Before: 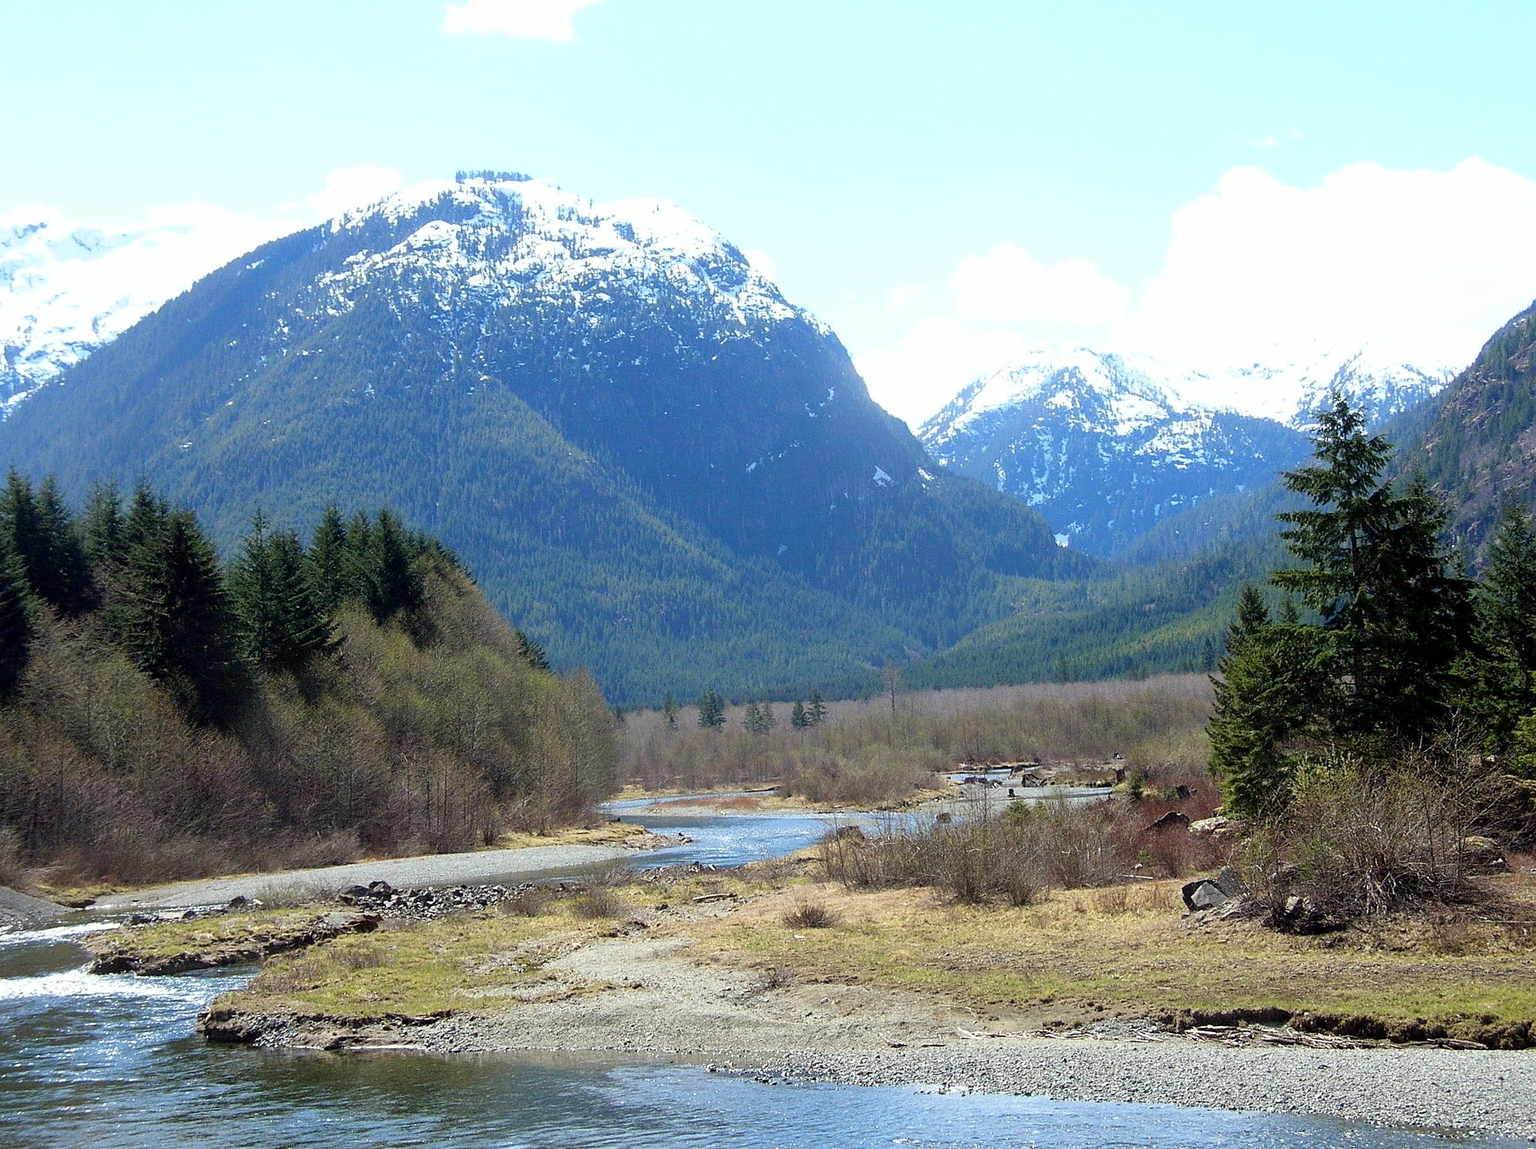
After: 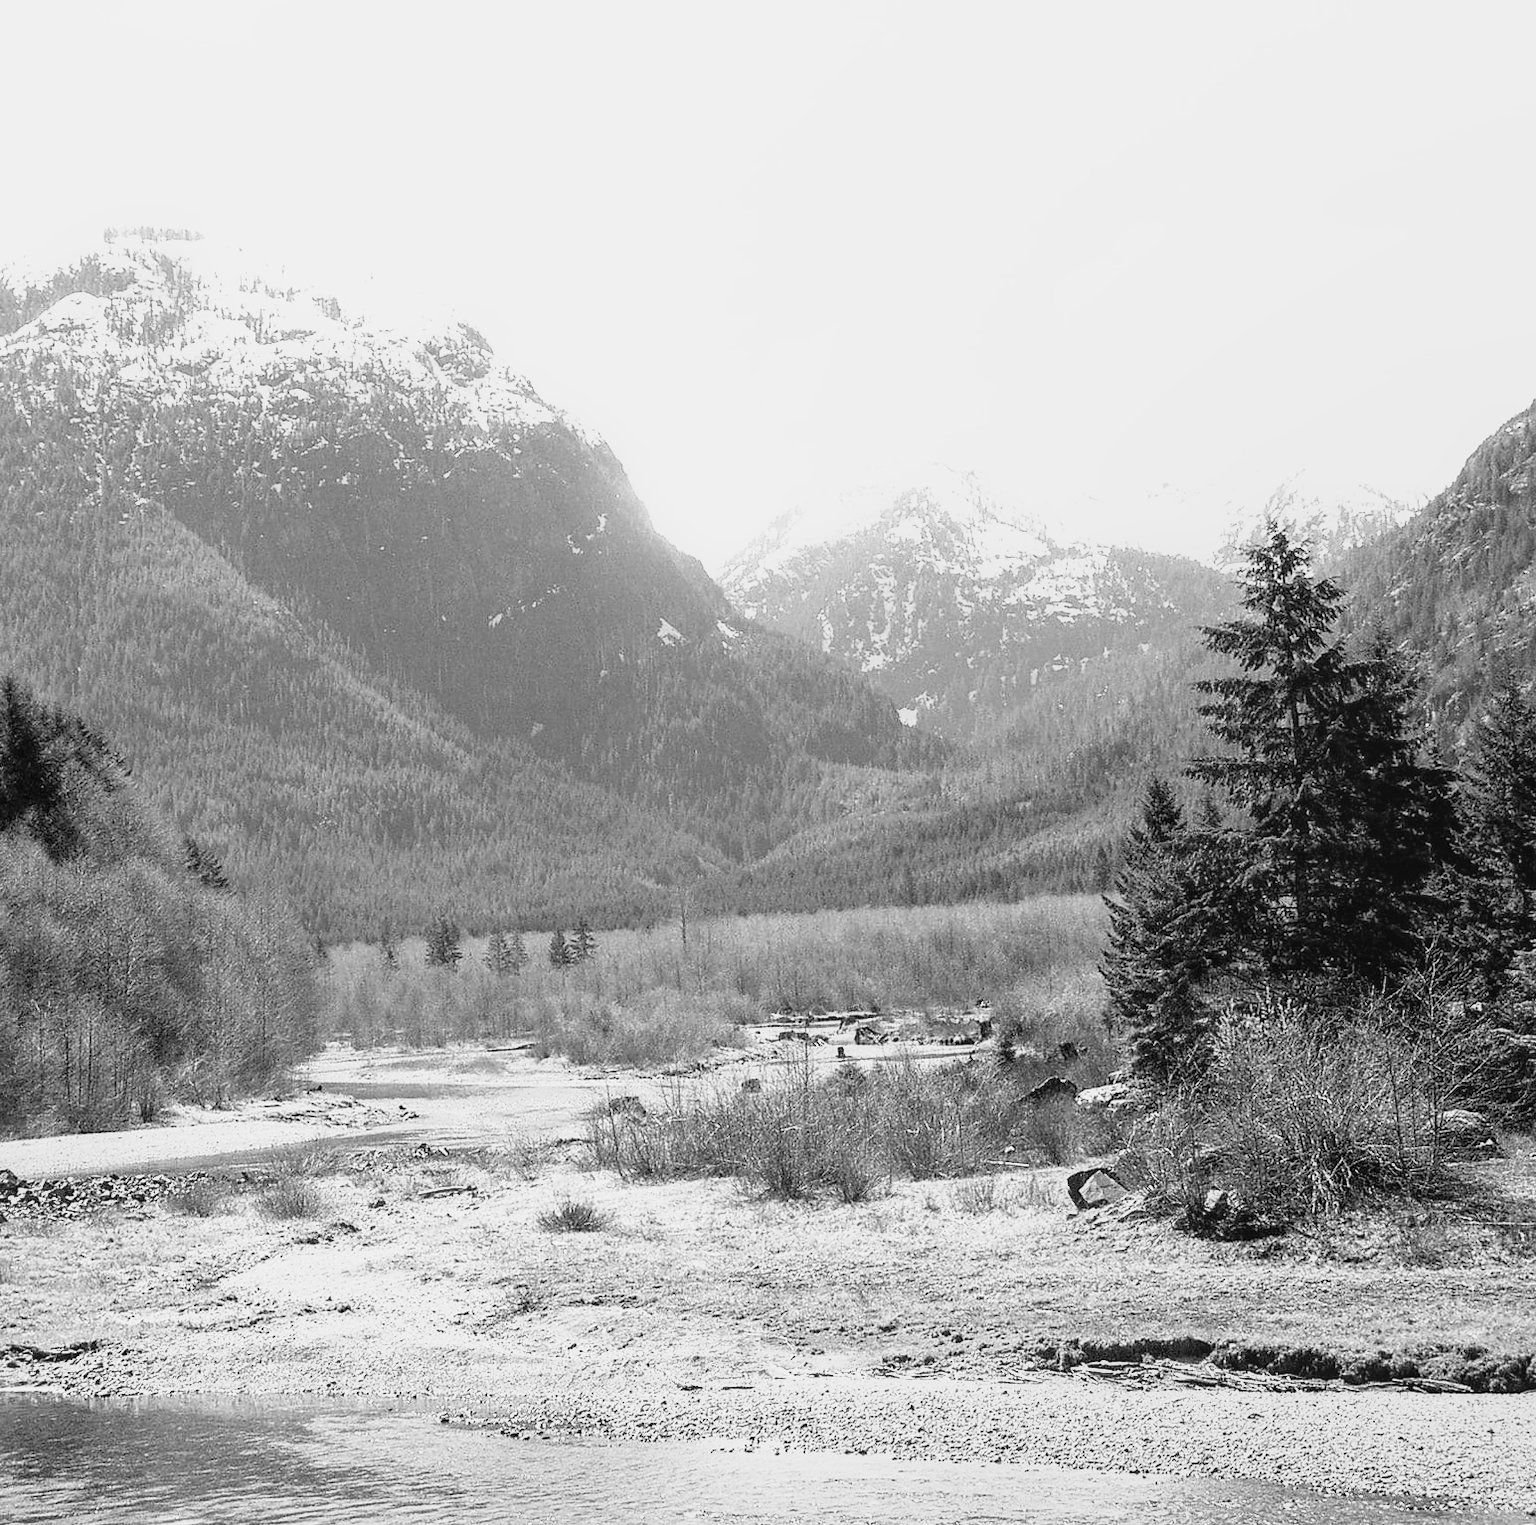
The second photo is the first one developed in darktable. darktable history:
local contrast: detail 110%
base curve: curves: ch0 [(0, 0) (0.495, 0.917) (1, 1)], preserve colors none
crop and rotate: left 24.6%
monochrome: a 73.58, b 64.21
